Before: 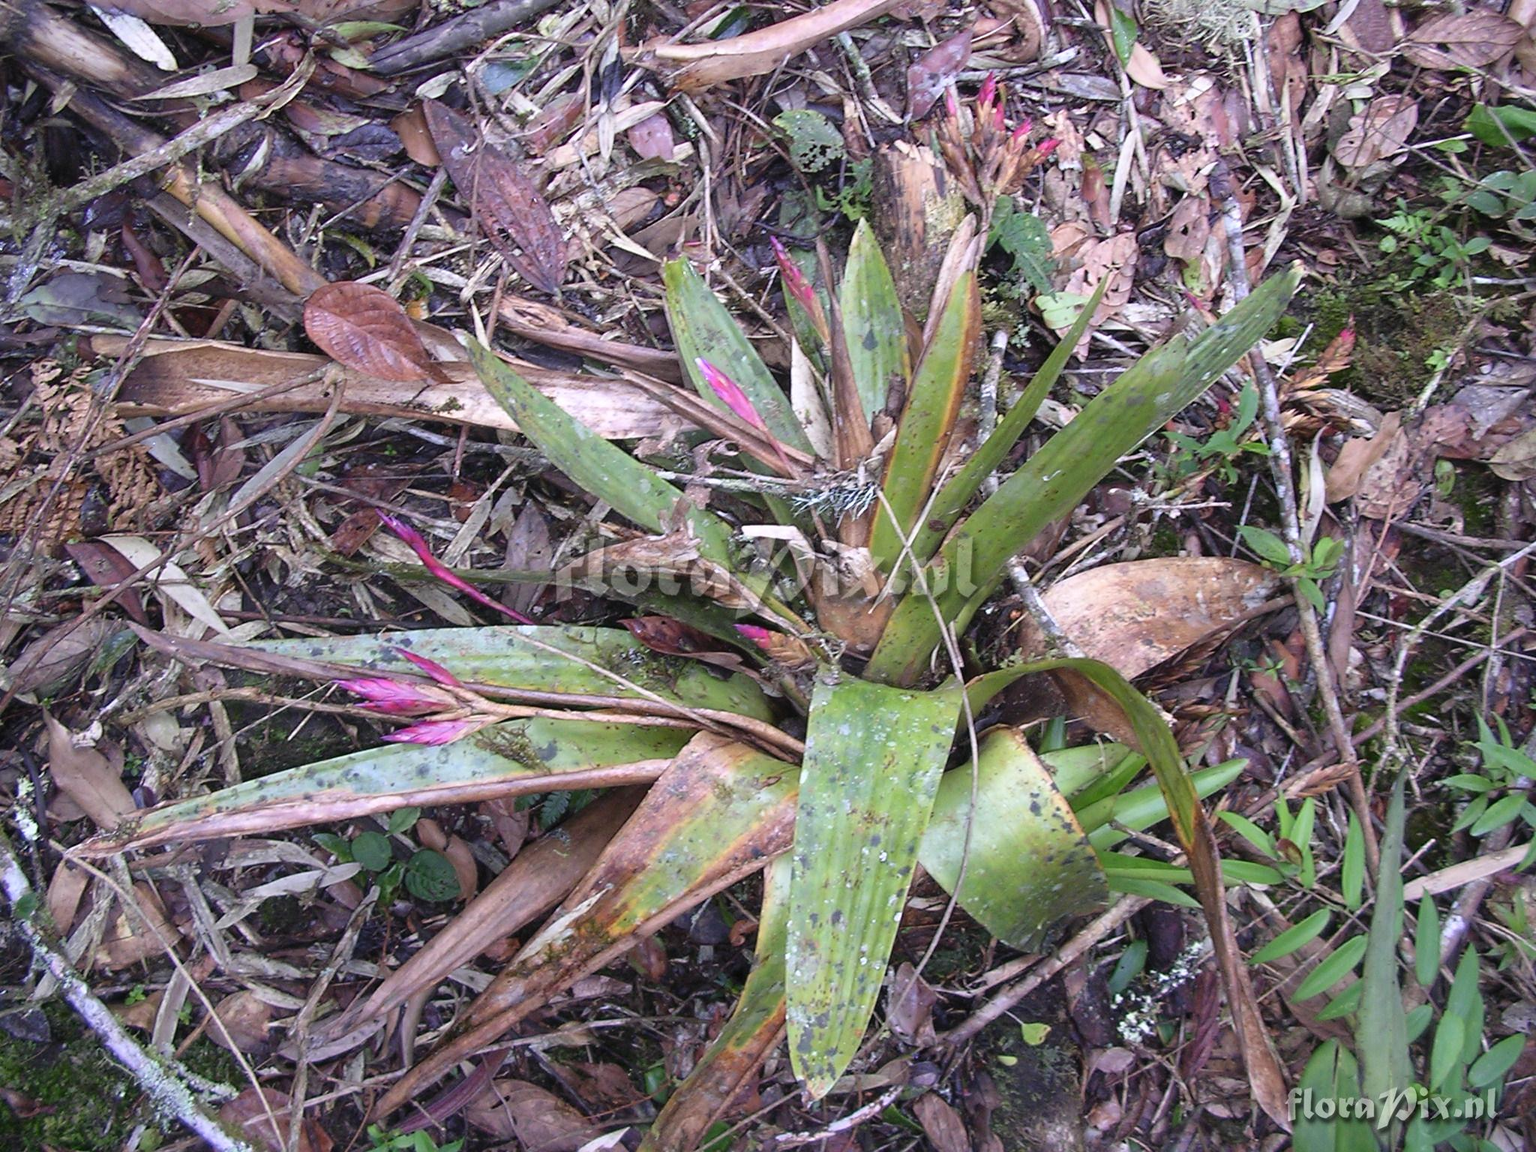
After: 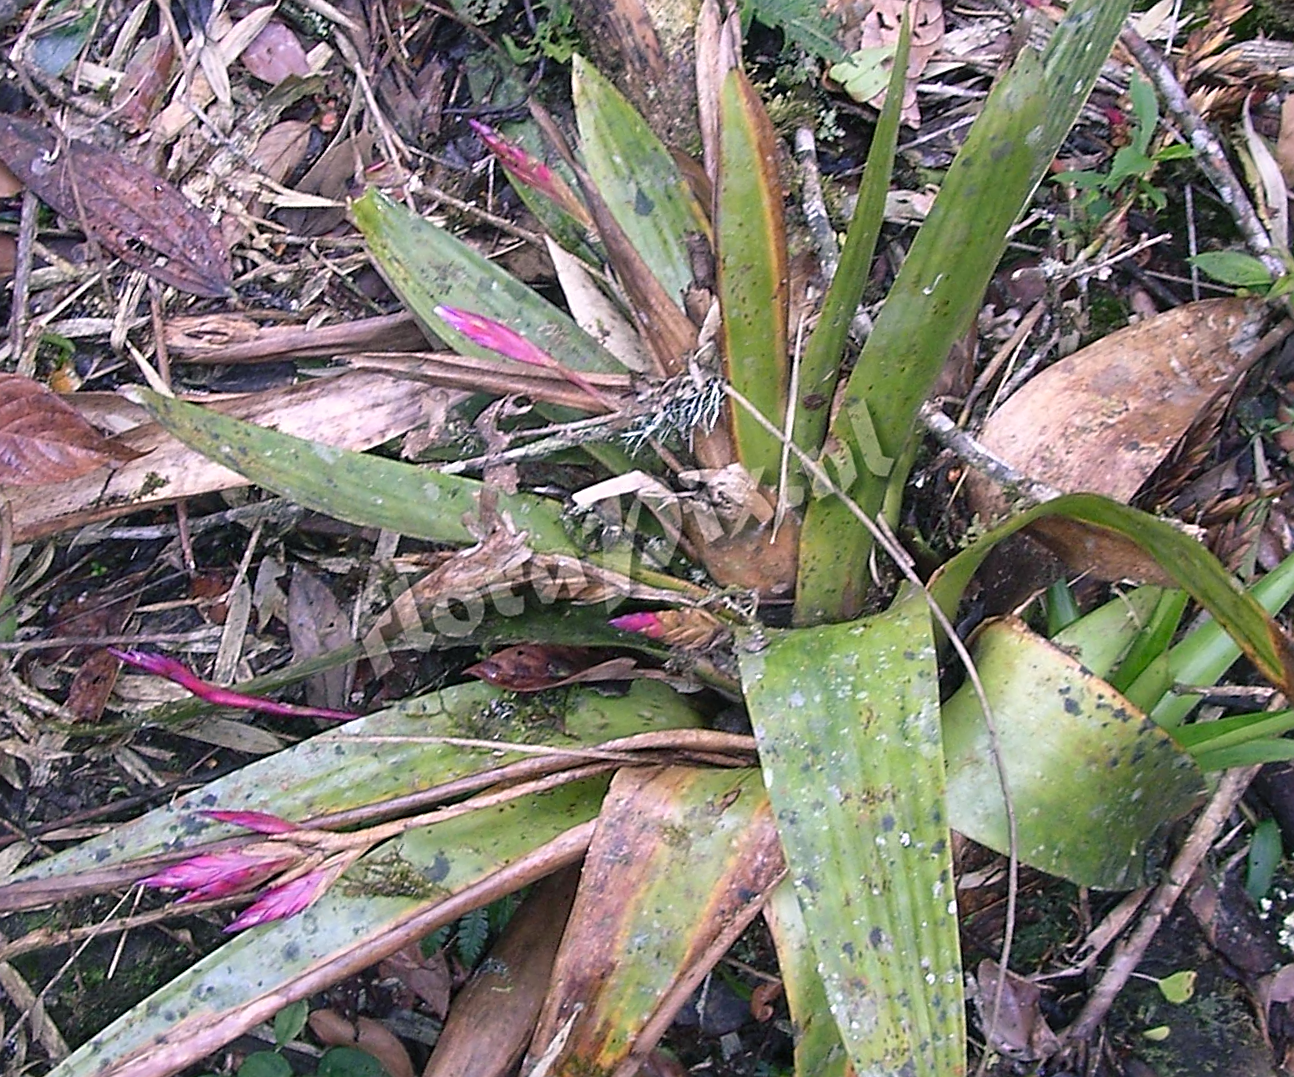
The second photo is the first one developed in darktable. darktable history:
color balance rgb: shadows lift › luminance -7.582%, shadows lift › chroma 2.444%, shadows lift › hue 167.2°, highlights gain › chroma 0.943%, highlights gain › hue 28.14°, linear chroma grading › global chroma -0.941%, perceptual saturation grading › global saturation 2.108%, perceptual saturation grading › highlights -3.036%, perceptual saturation grading › mid-tones 3.835%, perceptual saturation grading › shadows 8.46%
crop and rotate: angle 20.97°, left 6.742%, right 4.055%, bottom 1.065%
sharpen: on, module defaults
